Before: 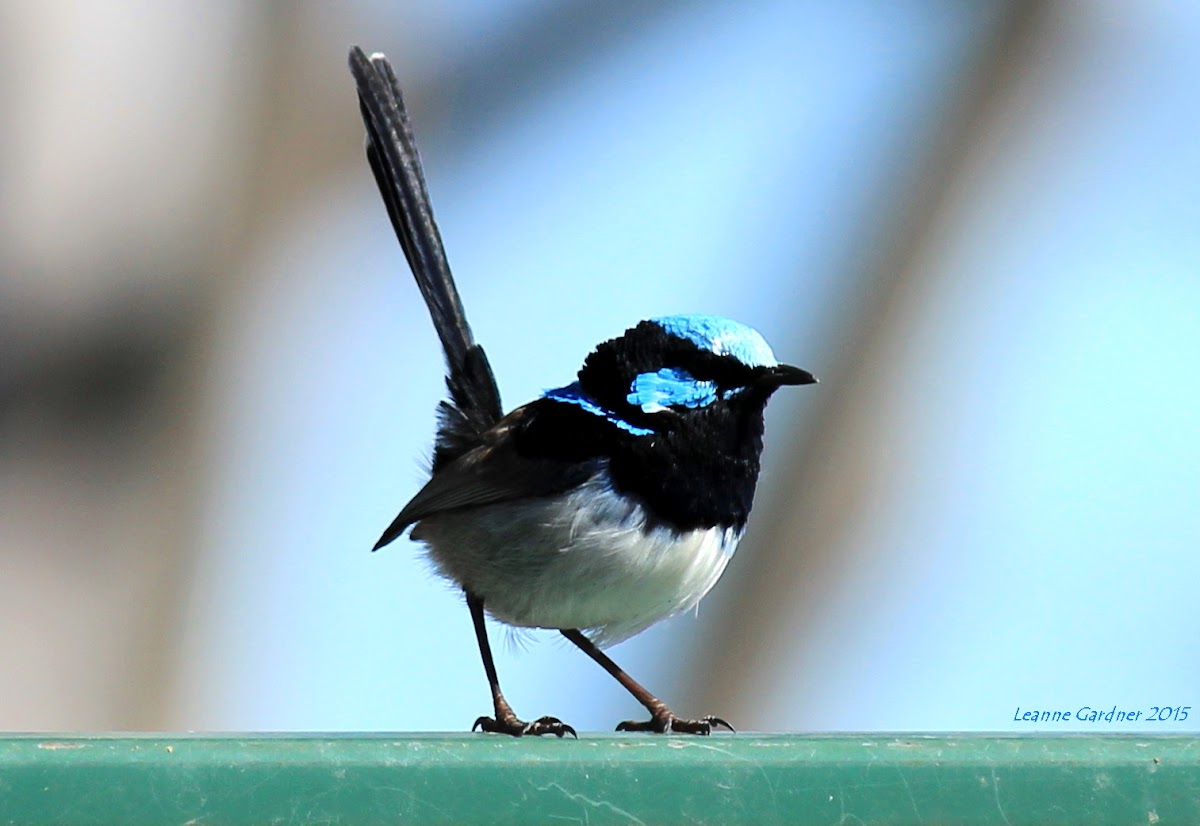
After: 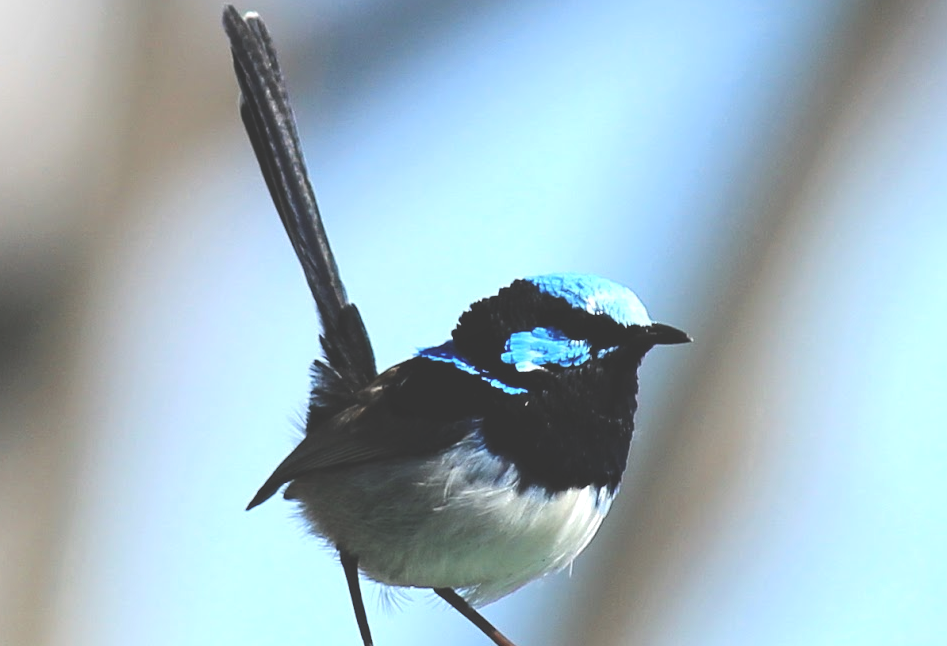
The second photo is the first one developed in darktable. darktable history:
contrast brightness saturation: contrast 0.079, saturation 0.016
exposure: black level correction -0.039, exposure 0.06 EV, compensate highlight preservation false
local contrast: highlights 103%, shadows 99%, detail 119%, midtone range 0.2
crop and rotate: left 10.575%, top 5.036%, right 10.454%, bottom 16.73%
